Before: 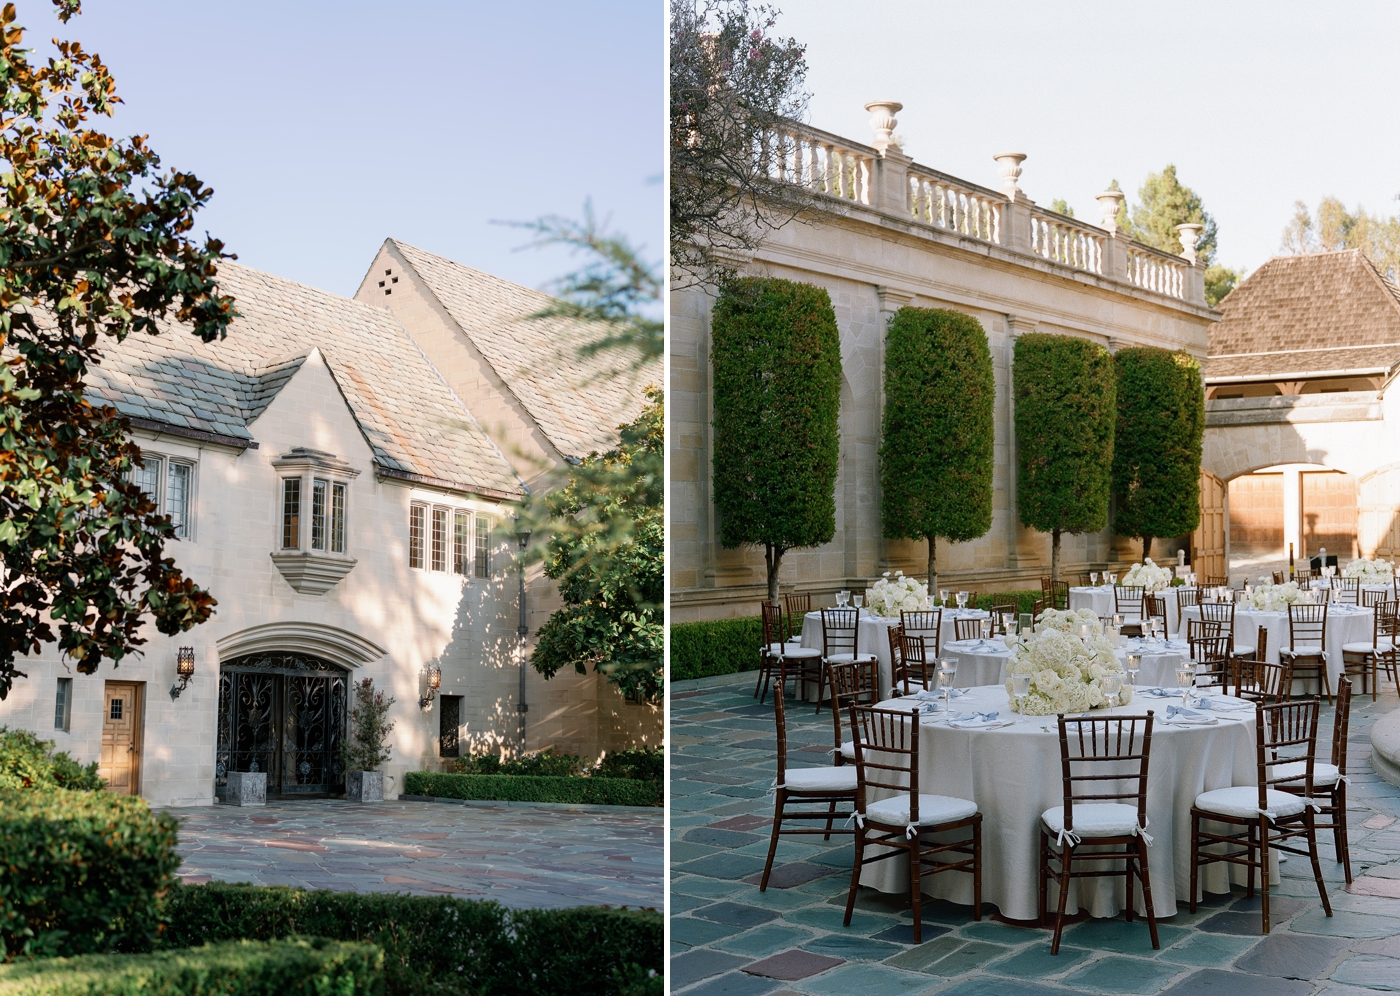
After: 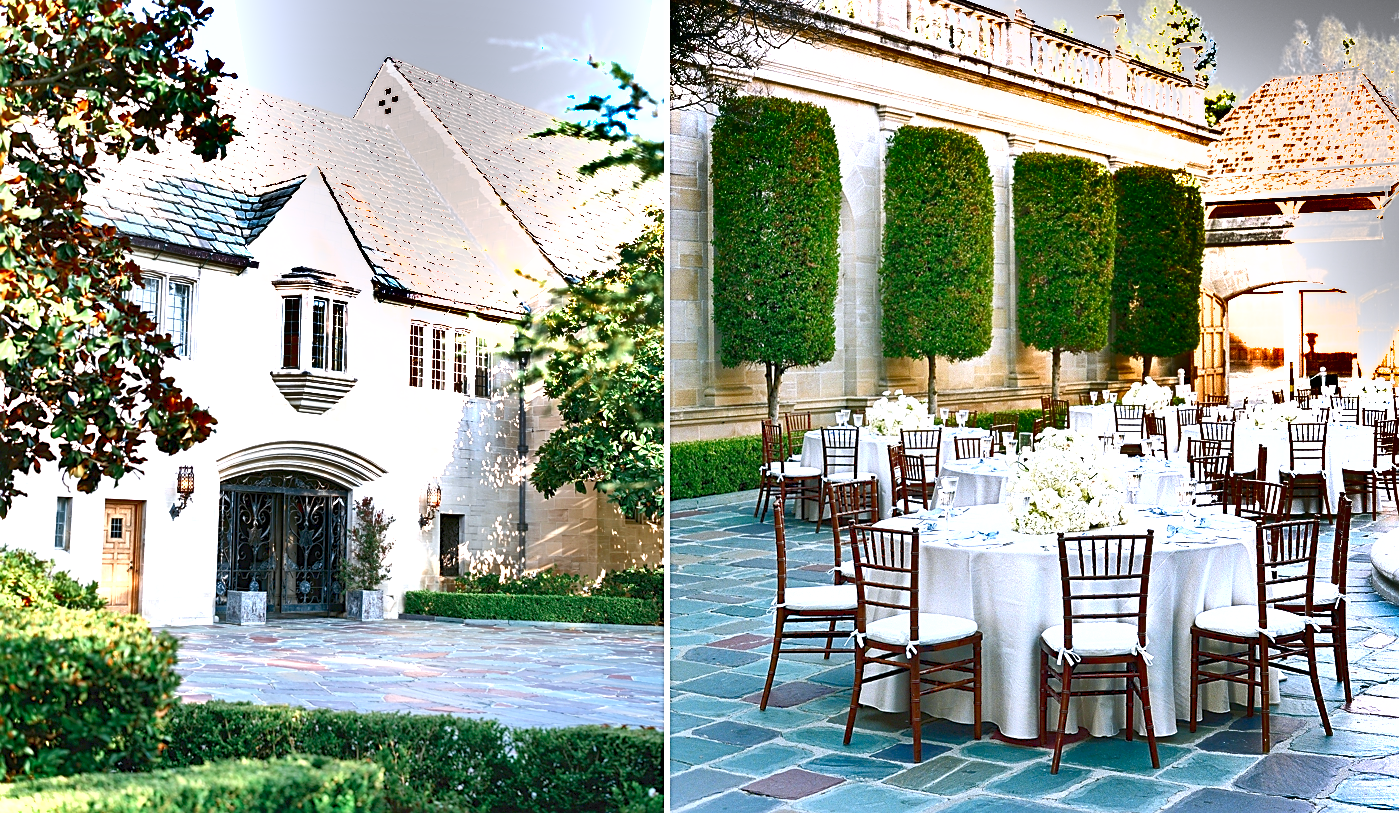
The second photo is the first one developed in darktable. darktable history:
crop and rotate: top 18.367%
tone equalizer: on, module defaults
color calibration: illuminant as shot in camera, x 0.358, y 0.373, temperature 4628.91 K
sharpen: on, module defaults
exposure: black level correction 0, exposure 1.453 EV, compensate highlight preservation false
shadows and highlights: shadows 24.5, highlights -76.85, soften with gaussian
levels: levels [0, 0.397, 0.955]
